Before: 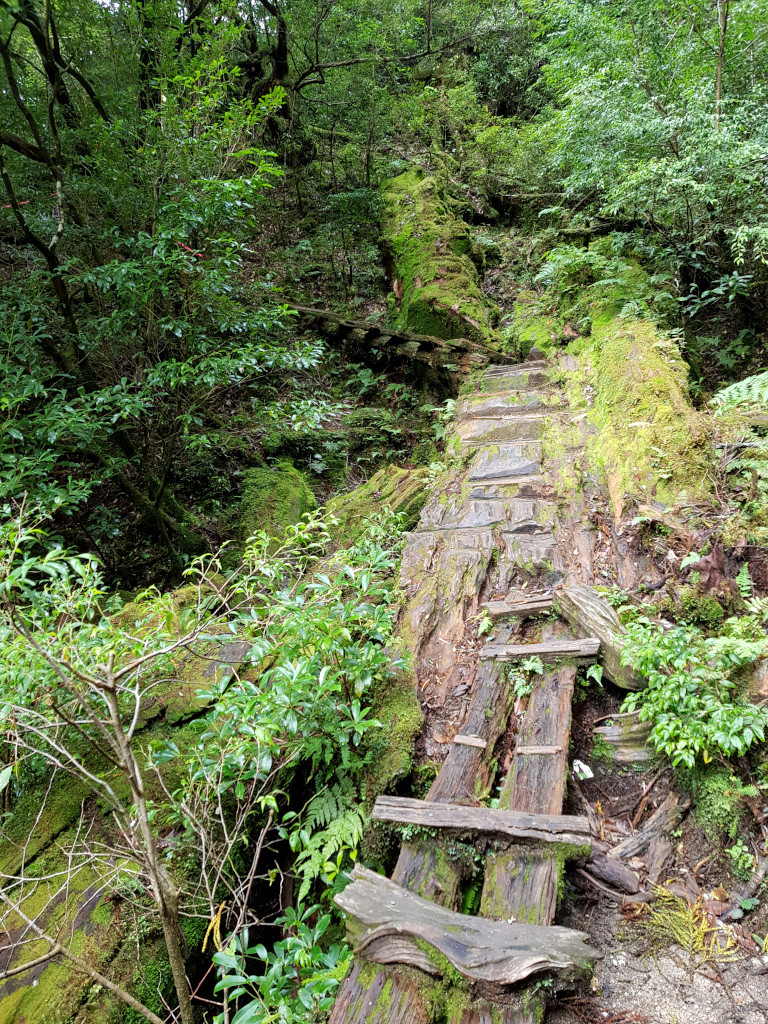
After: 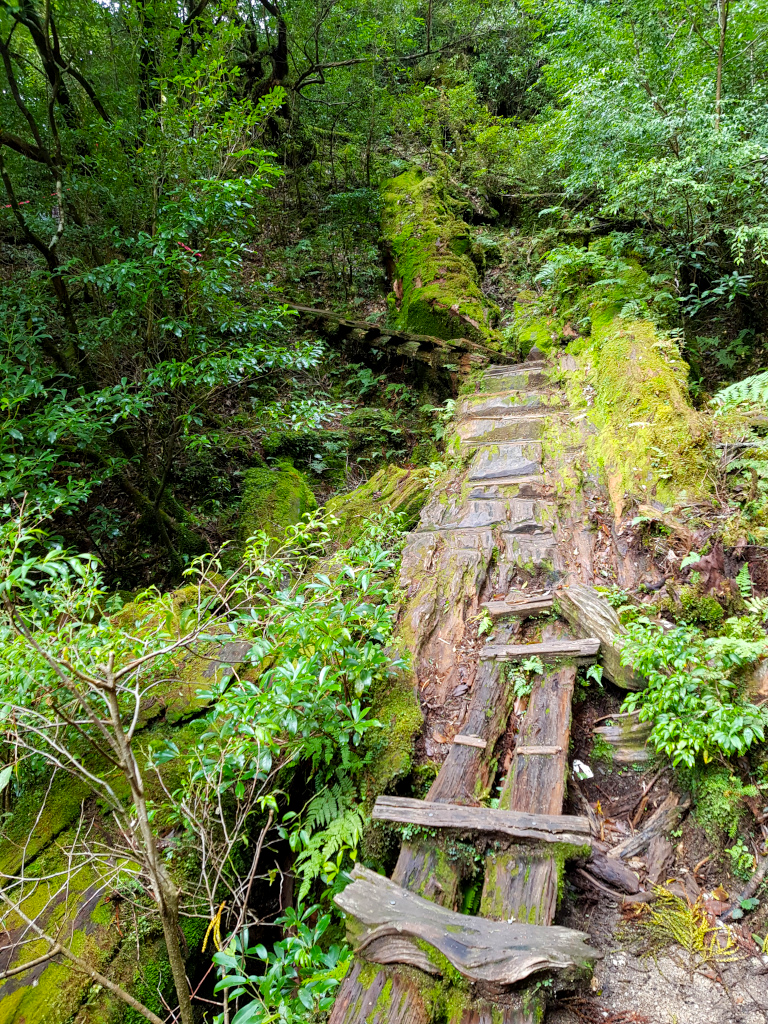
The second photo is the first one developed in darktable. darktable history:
color balance rgb: perceptual saturation grading › global saturation 20%, global vibrance 20%
white balance: emerald 1
